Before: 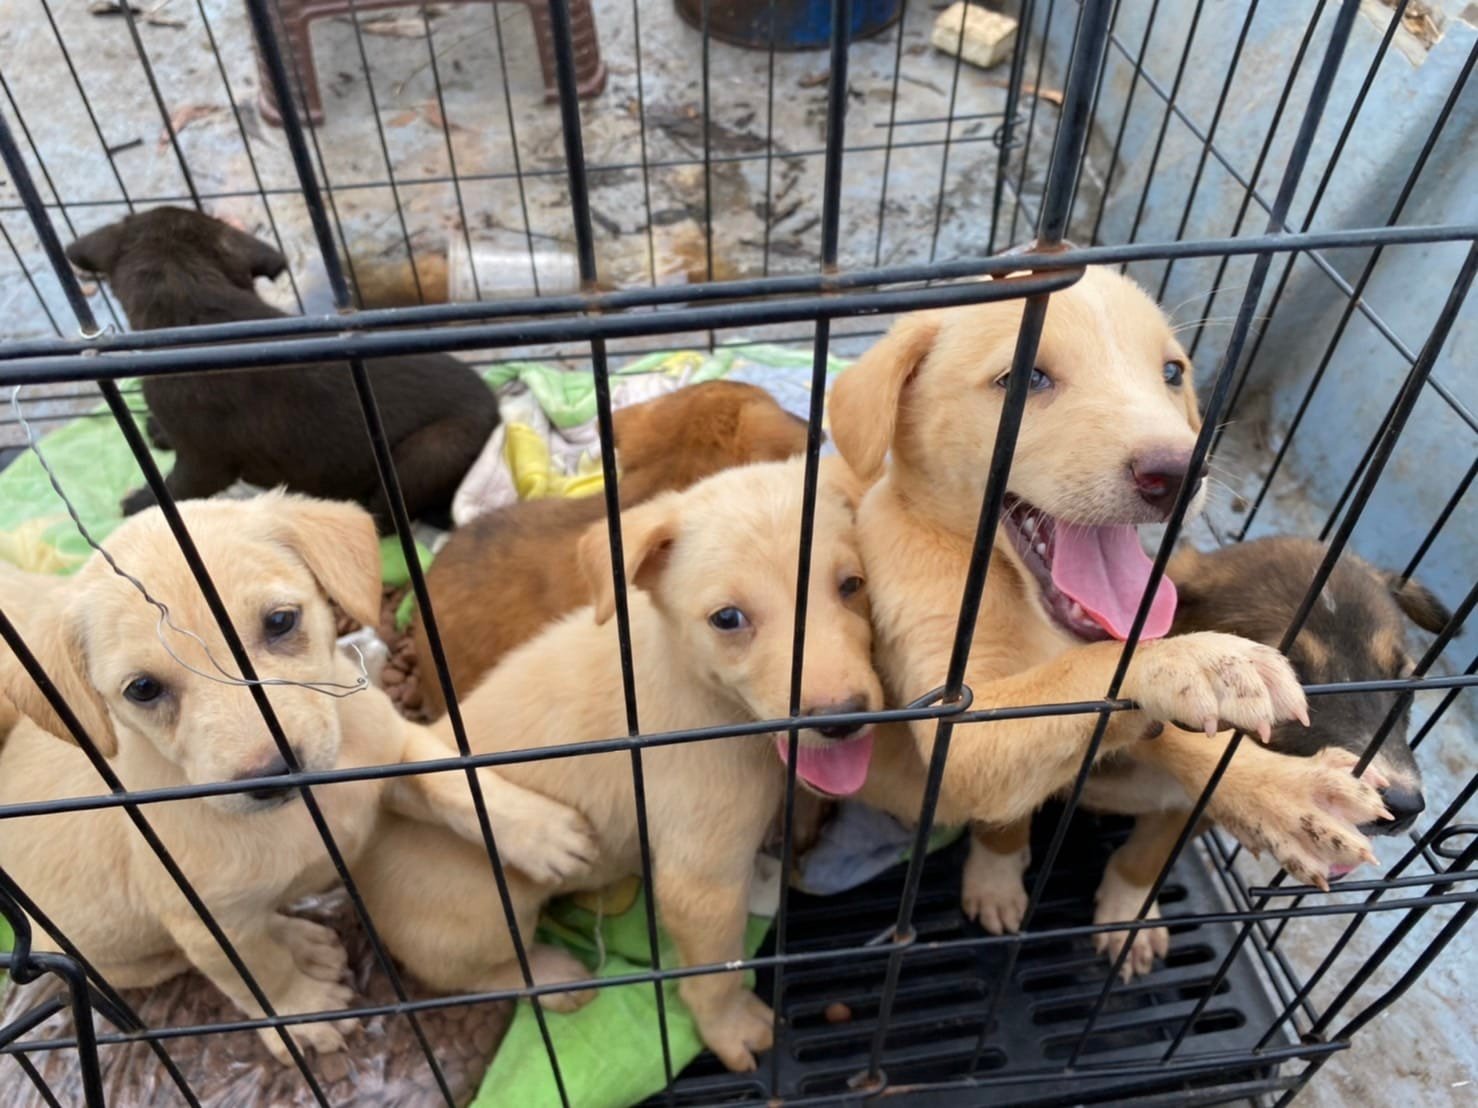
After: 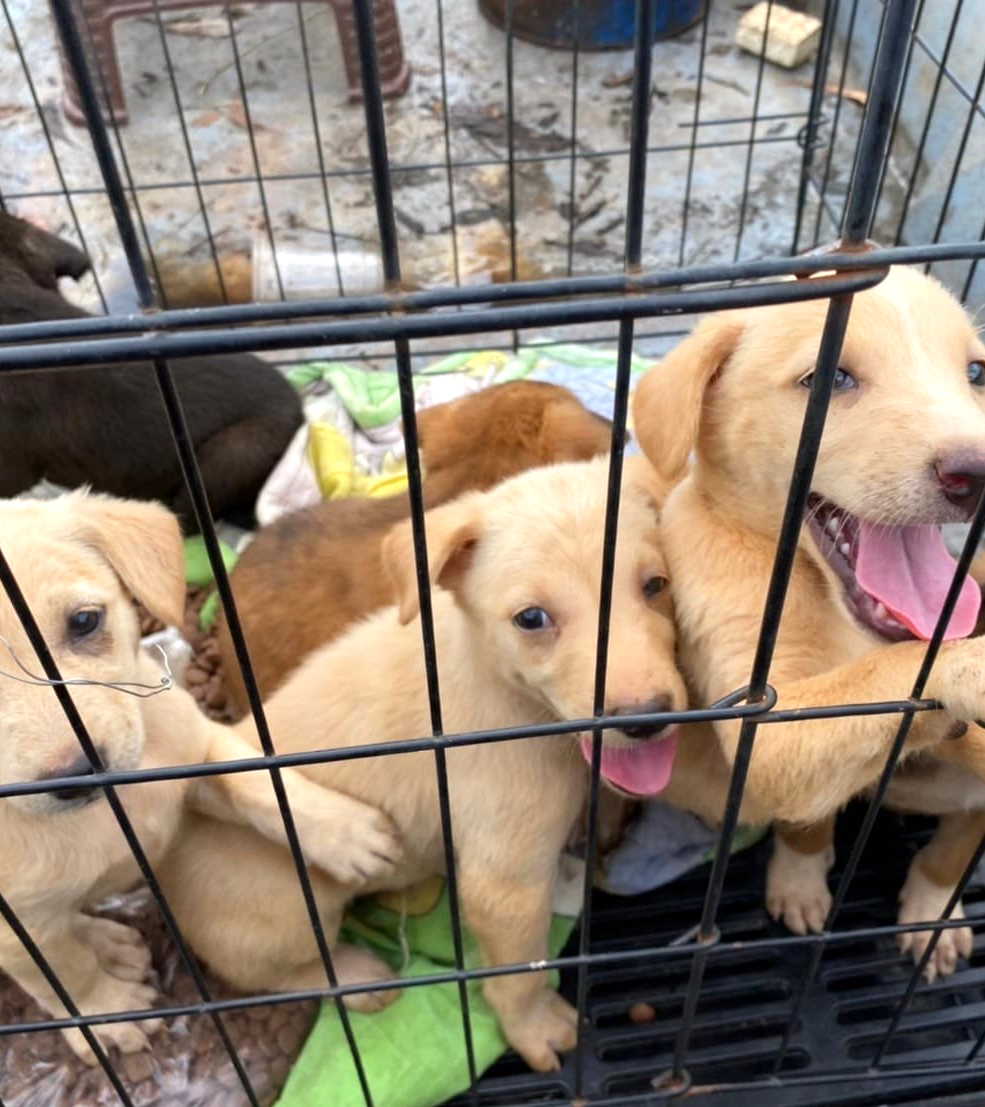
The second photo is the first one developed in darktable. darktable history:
crop and rotate: left 13.342%, right 19.991%
exposure: exposure 0.3 EV, compensate highlight preservation false
local contrast: mode bilateral grid, contrast 10, coarseness 25, detail 110%, midtone range 0.2
